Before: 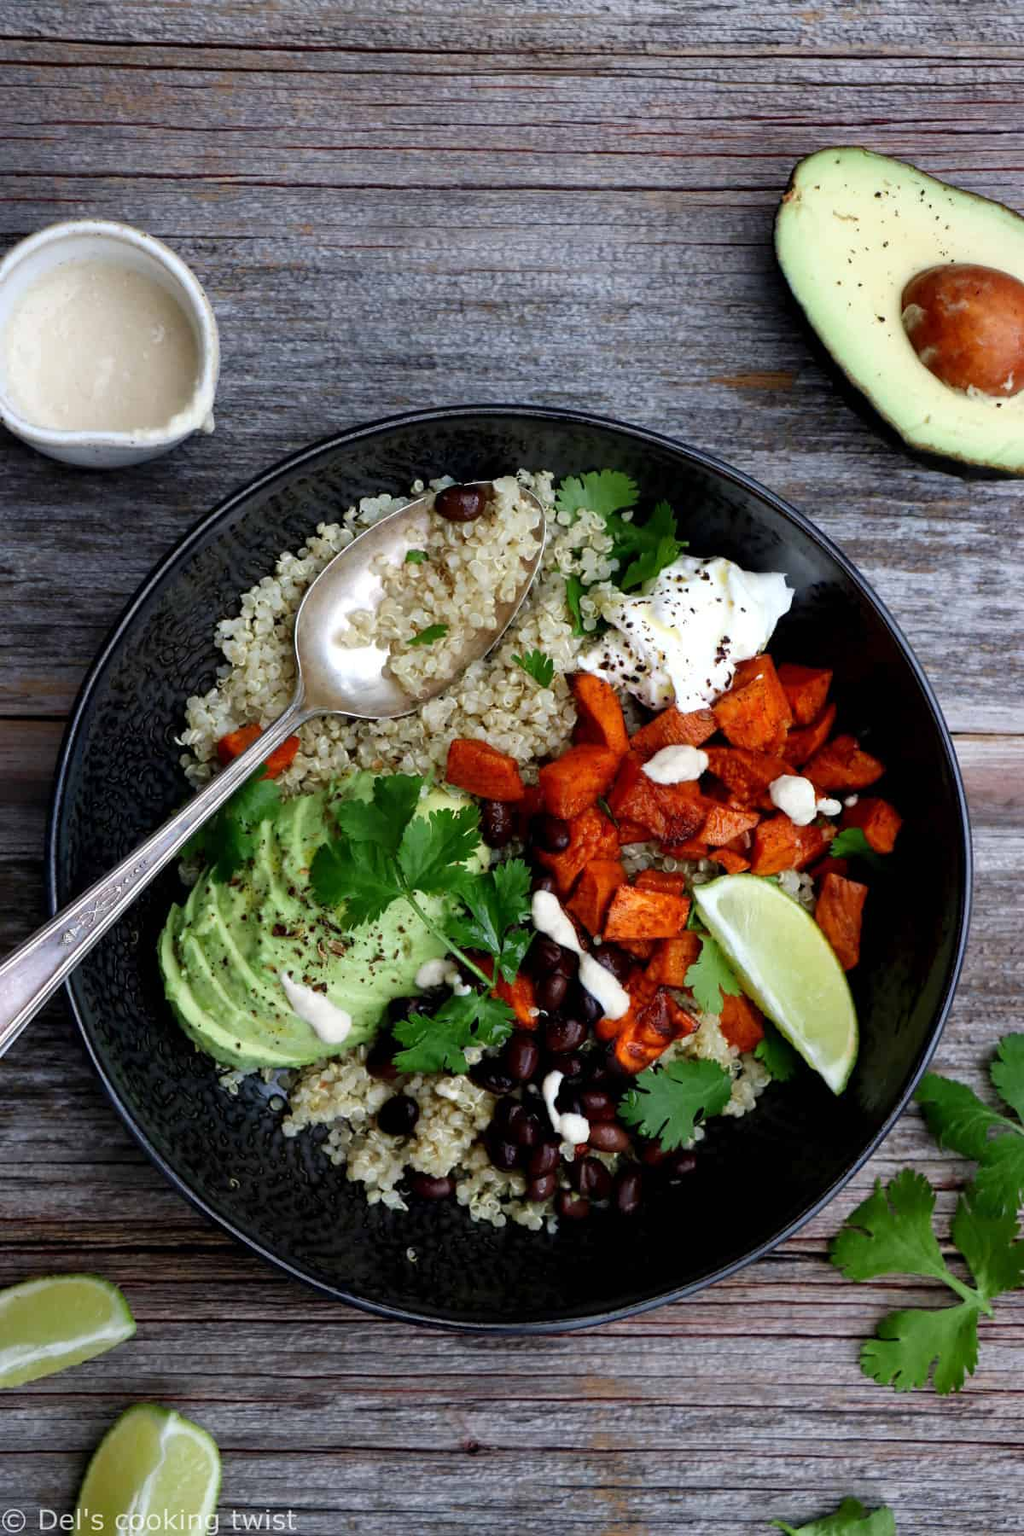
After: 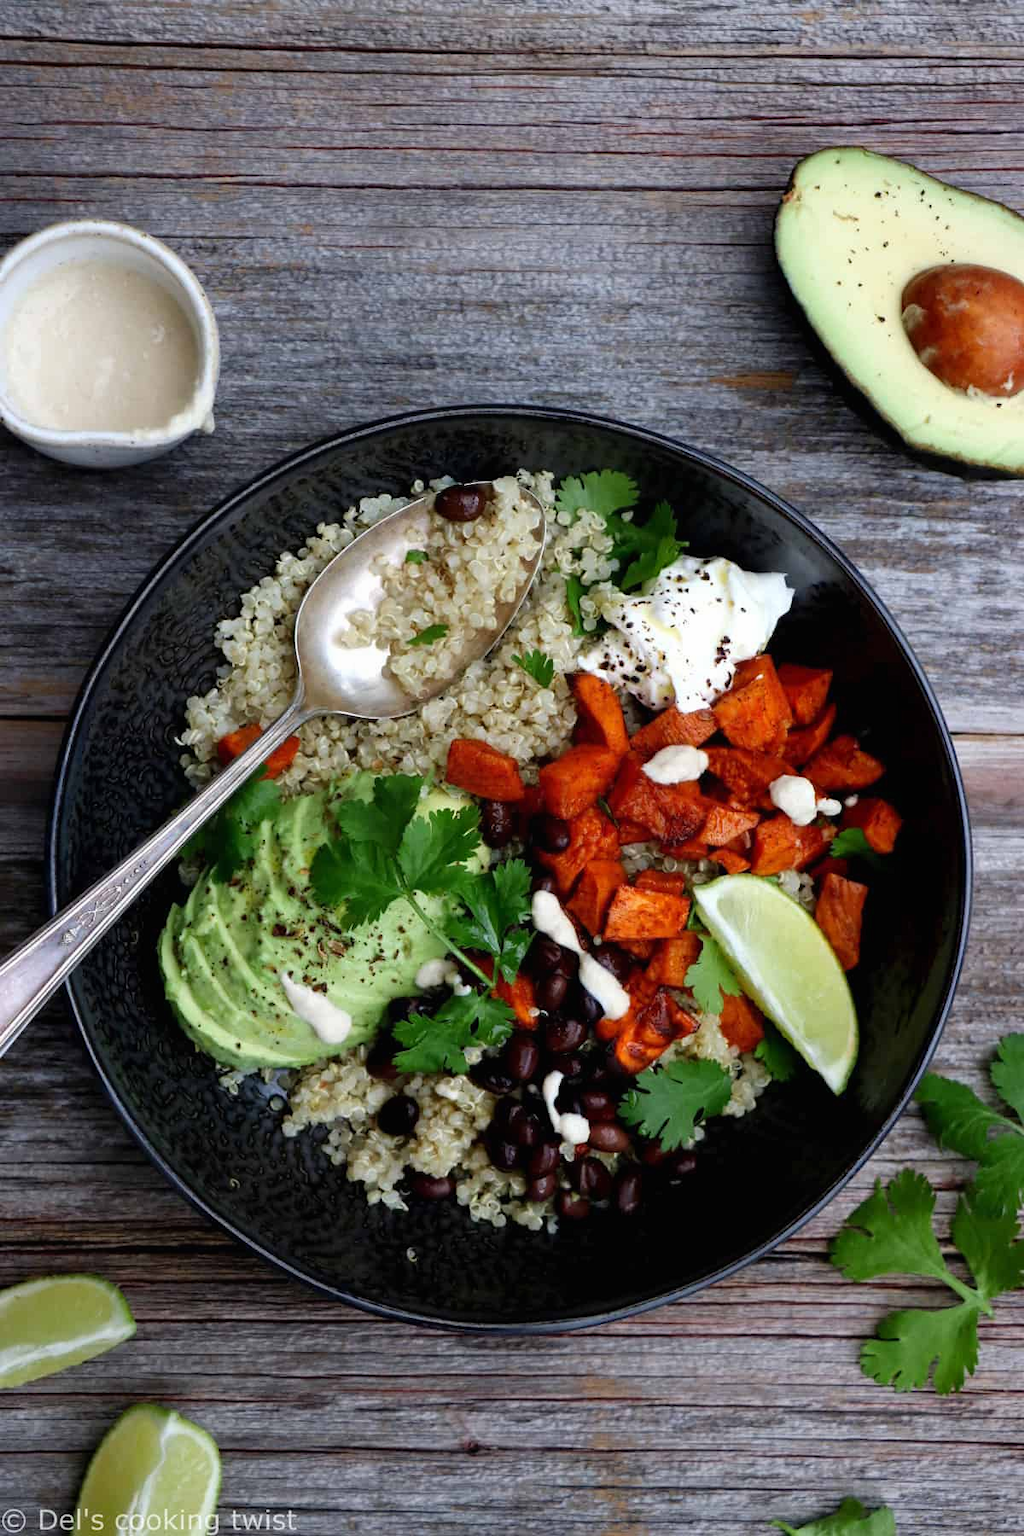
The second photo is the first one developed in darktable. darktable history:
local contrast: mode bilateral grid, contrast 100, coarseness 100, detail 94%, midtone range 0.2
rgb curve: mode RGB, independent channels
